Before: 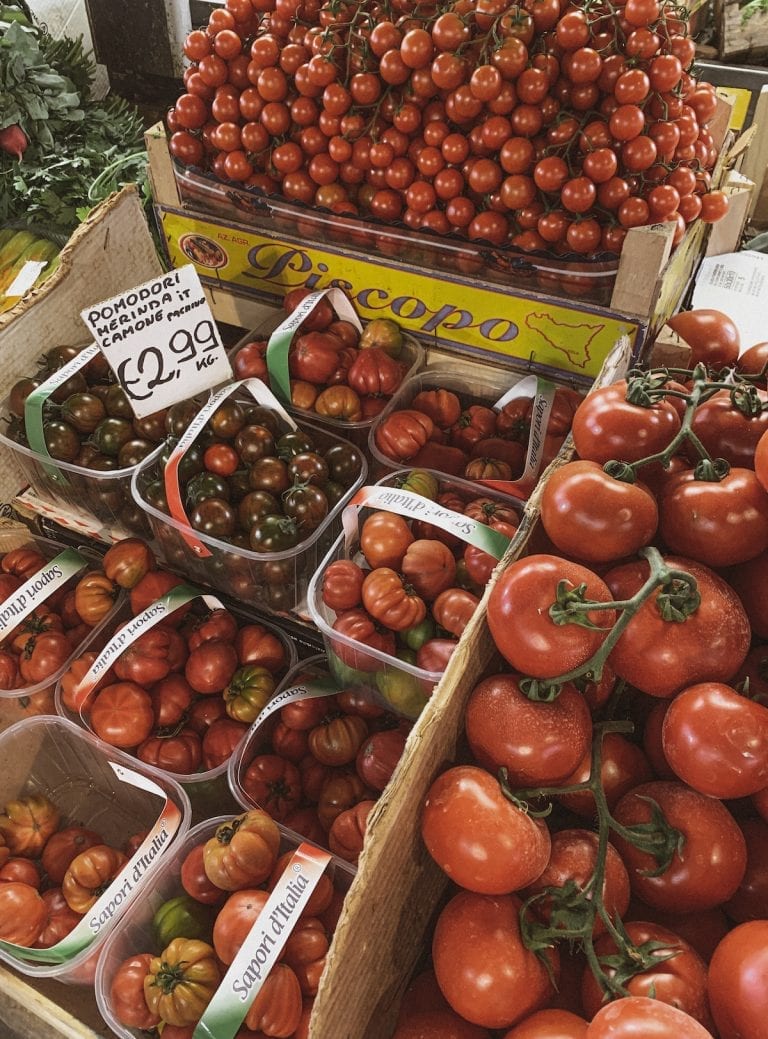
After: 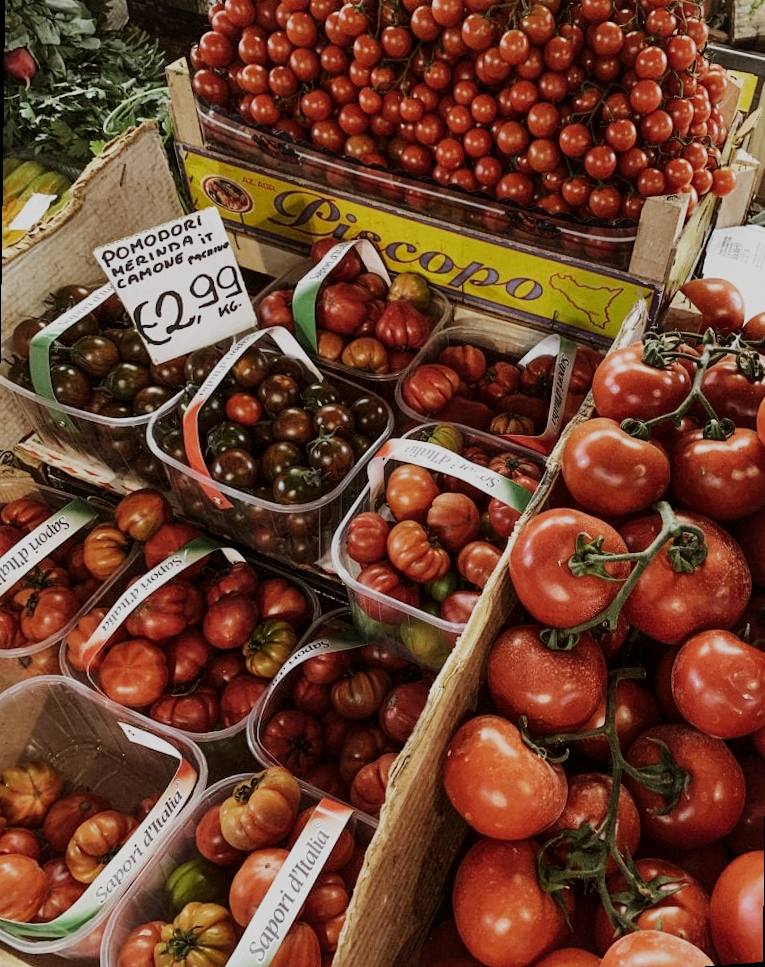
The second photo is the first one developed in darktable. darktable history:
rotate and perspective: rotation 0.679°, lens shift (horizontal) 0.136, crop left 0.009, crop right 0.991, crop top 0.078, crop bottom 0.95
local contrast: mode bilateral grid, contrast 20, coarseness 50, detail 120%, midtone range 0.2
sigmoid: skew -0.2, preserve hue 0%, red attenuation 0.1, red rotation 0.035, green attenuation 0.1, green rotation -0.017, blue attenuation 0.15, blue rotation -0.052, base primaries Rec2020
